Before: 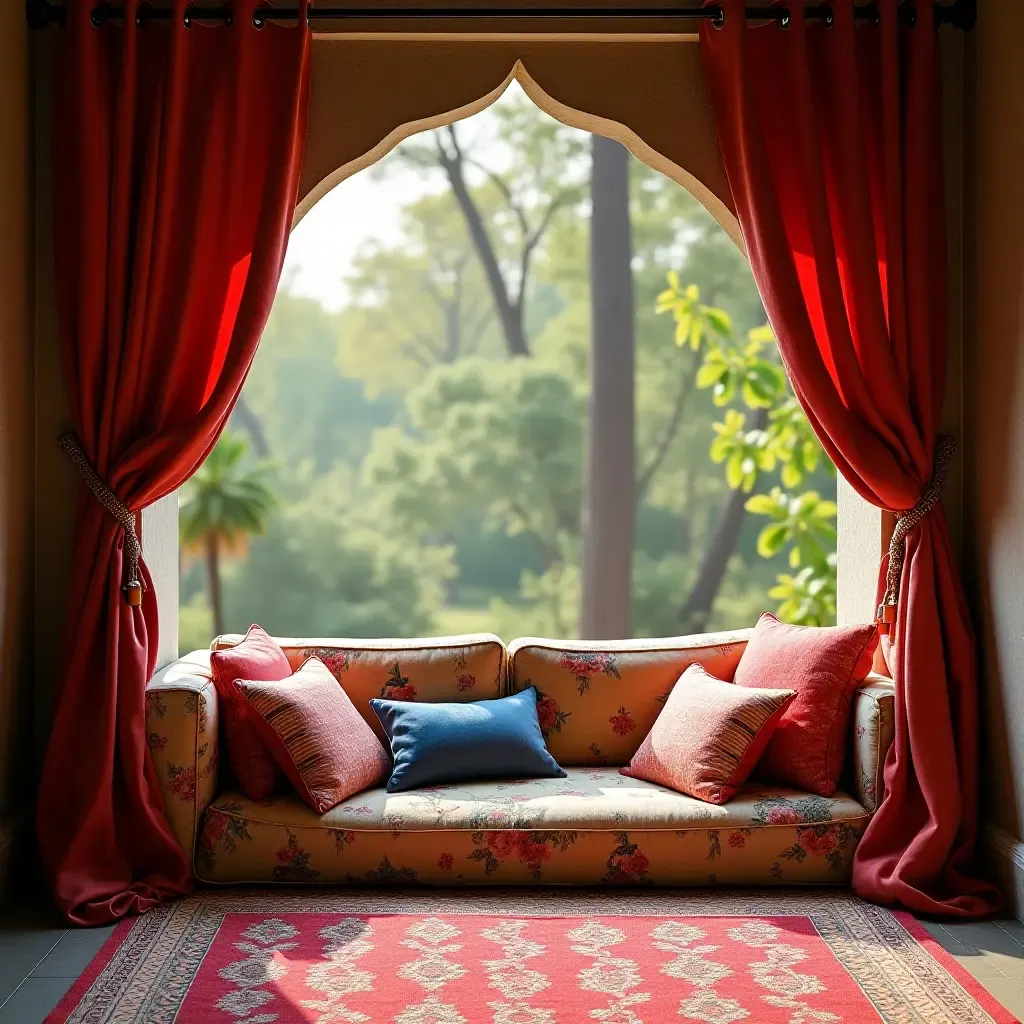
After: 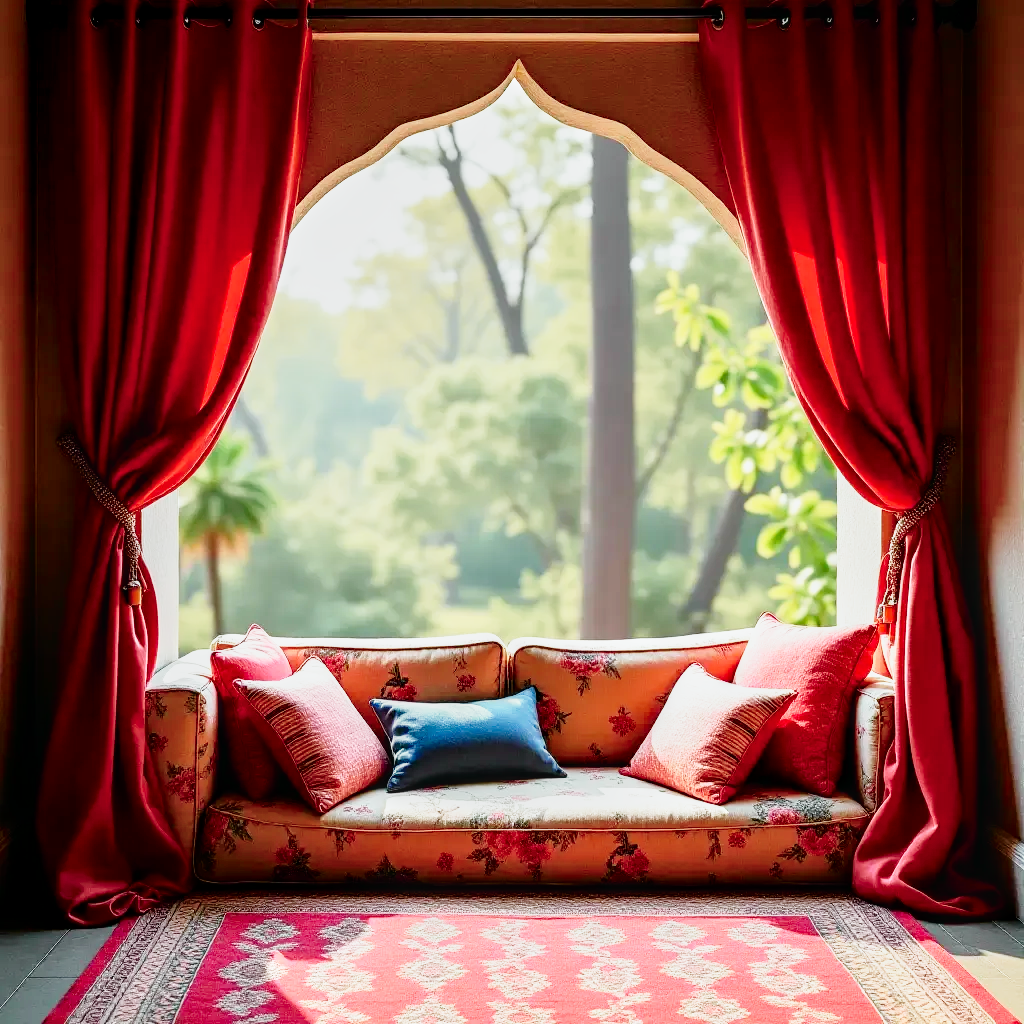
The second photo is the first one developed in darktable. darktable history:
local contrast: on, module defaults
tone curve: curves: ch0 [(0, 0) (0.058, 0.027) (0.214, 0.183) (0.304, 0.288) (0.561, 0.554) (0.687, 0.677) (0.768, 0.768) (0.858, 0.861) (0.986, 0.957)]; ch1 [(0, 0) (0.172, 0.123) (0.312, 0.296) (0.437, 0.429) (0.471, 0.469) (0.502, 0.5) (0.513, 0.515) (0.583, 0.604) (0.631, 0.659) (0.703, 0.721) (0.889, 0.924) (1, 1)]; ch2 [(0, 0) (0.411, 0.424) (0.485, 0.497) (0.502, 0.5) (0.517, 0.511) (0.566, 0.573) (0.622, 0.613) (0.709, 0.677) (1, 1)], color space Lab, independent channels, preserve colors none
base curve: curves: ch0 [(0, 0) (0.008, 0.007) (0.022, 0.029) (0.048, 0.089) (0.092, 0.197) (0.191, 0.399) (0.275, 0.534) (0.357, 0.65) (0.477, 0.78) (0.542, 0.833) (0.799, 0.973) (1, 1)], preserve colors none
